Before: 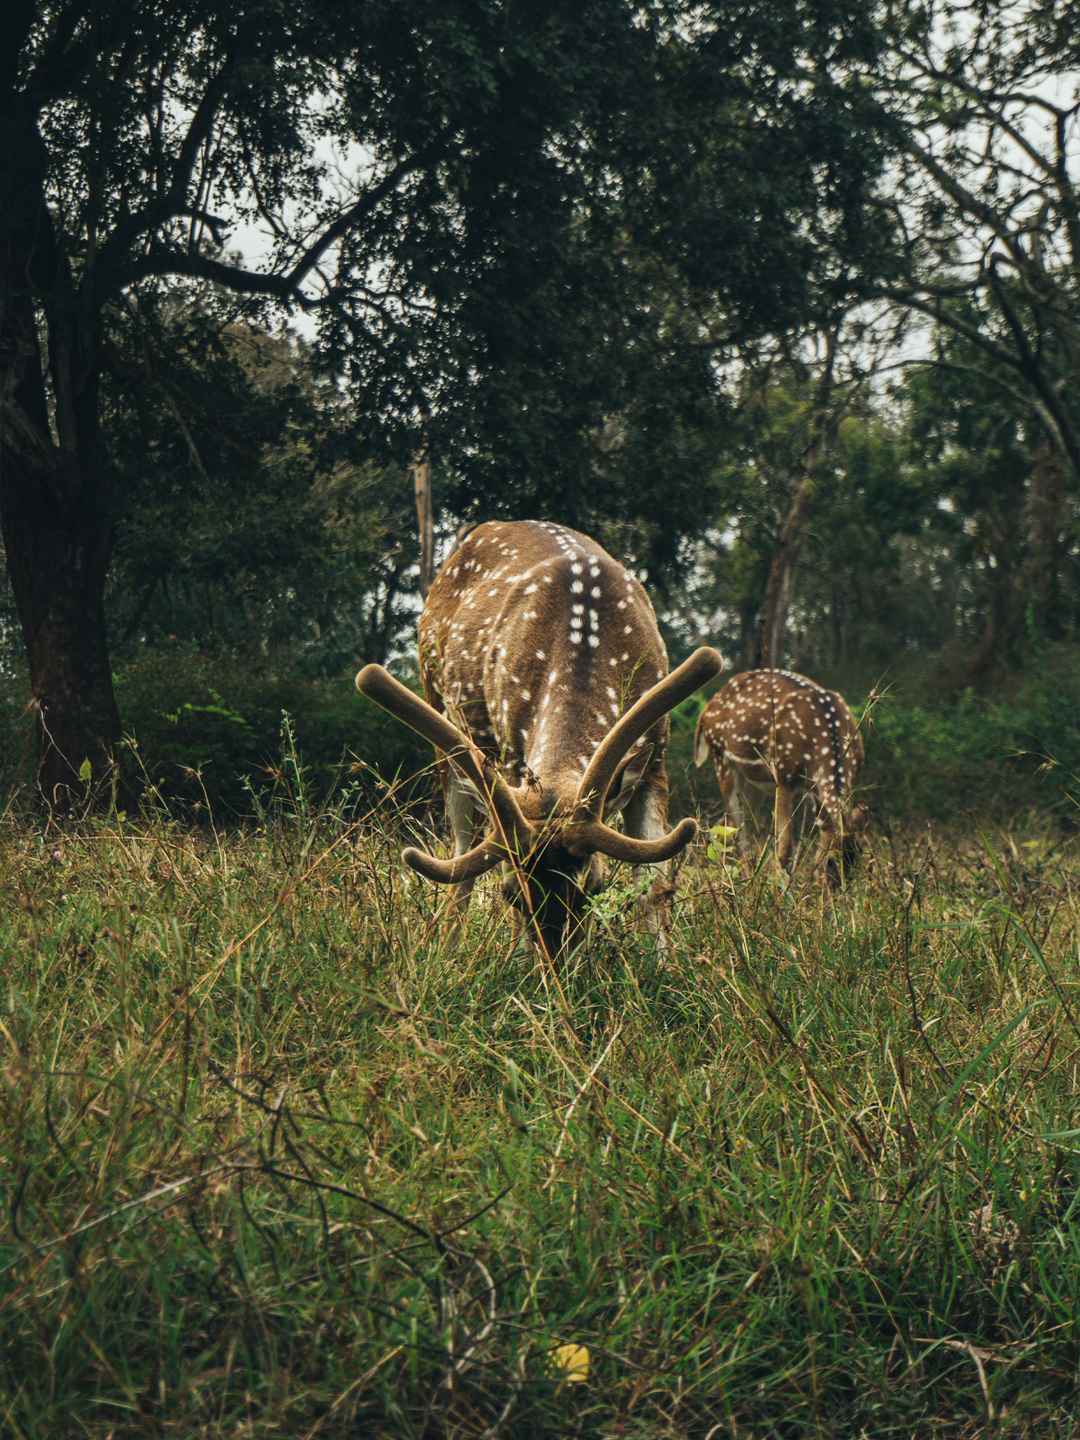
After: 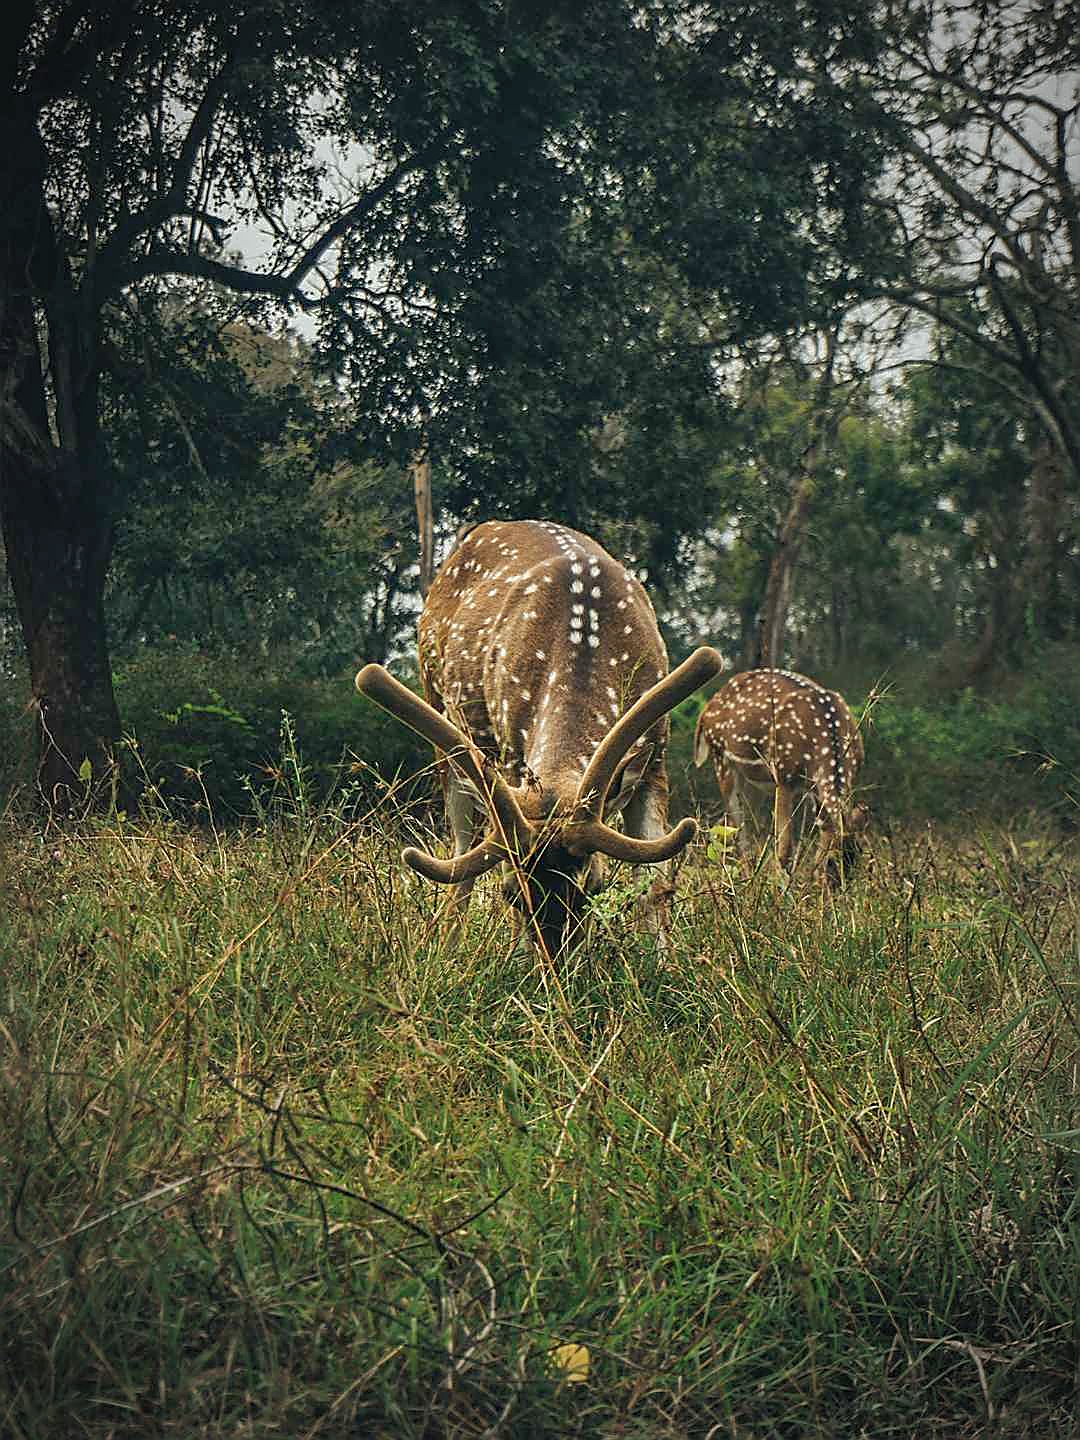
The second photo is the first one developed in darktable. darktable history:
shadows and highlights: on, module defaults
vignetting: automatic ratio true
sharpen: radius 1.4, amount 1.25, threshold 0.7
